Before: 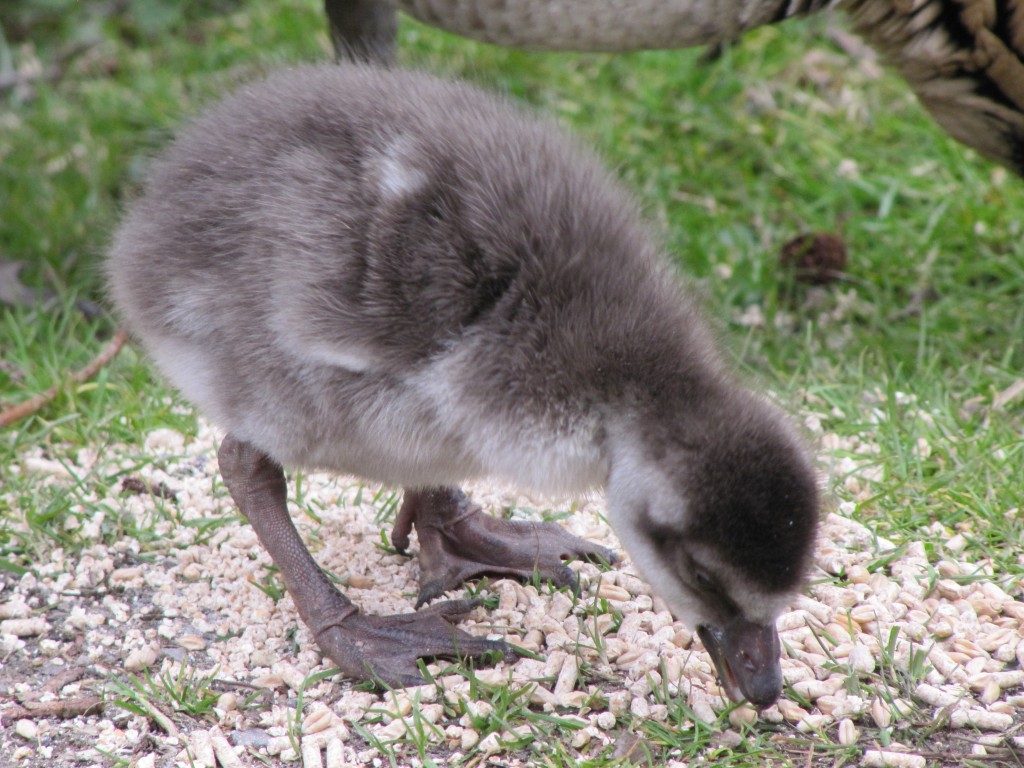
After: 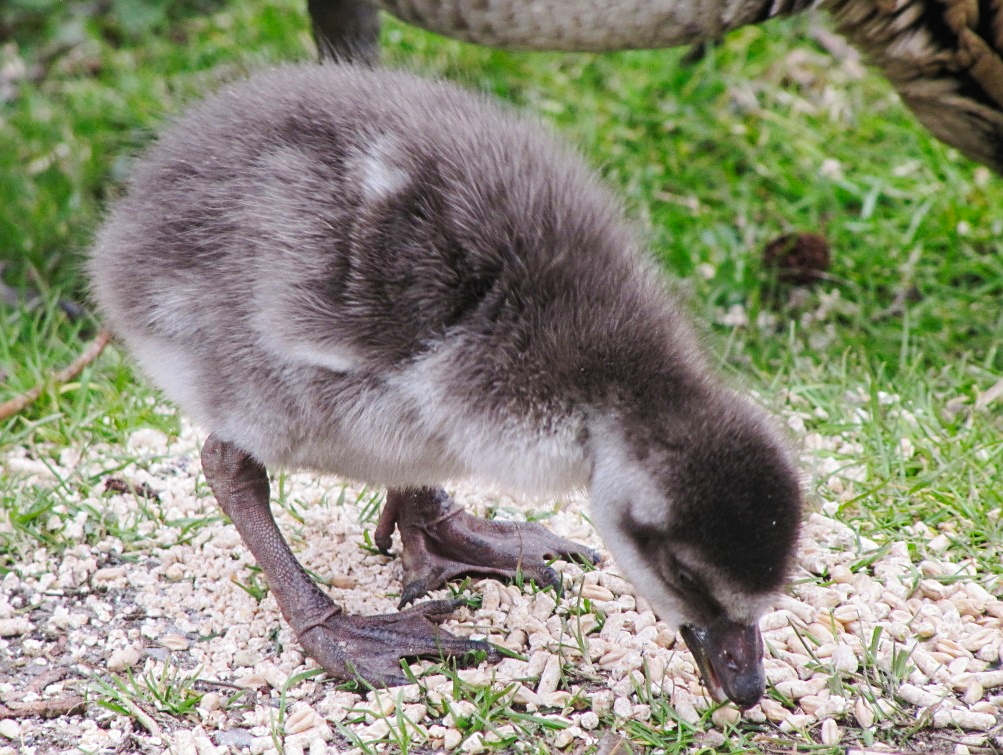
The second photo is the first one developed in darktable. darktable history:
crop: left 1.694%, right 0.286%, bottom 1.592%
sharpen: on, module defaults
tone curve: curves: ch0 [(0, 0) (0.126, 0.086) (0.338, 0.307) (0.494, 0.531) (0.703, 0.762) (1, 1)]; ch1 [(0, 0) (0.346, 0.324) (0.45, 0.426) (0.5, 0.5) (0.522, 0.517) (0.55, 0.578) (1, 1)]; ch2 [(0, 0) (0.44, 0.424) (0.501, 0.499) (0.554, 0.554) (0.622, 0.667) (0.707, 0.746) (1, 1)], preserve colors none
exposure: black level correction 0, exposure 0 EV, compensate highlight preservation false
local contrast: detail 109%
